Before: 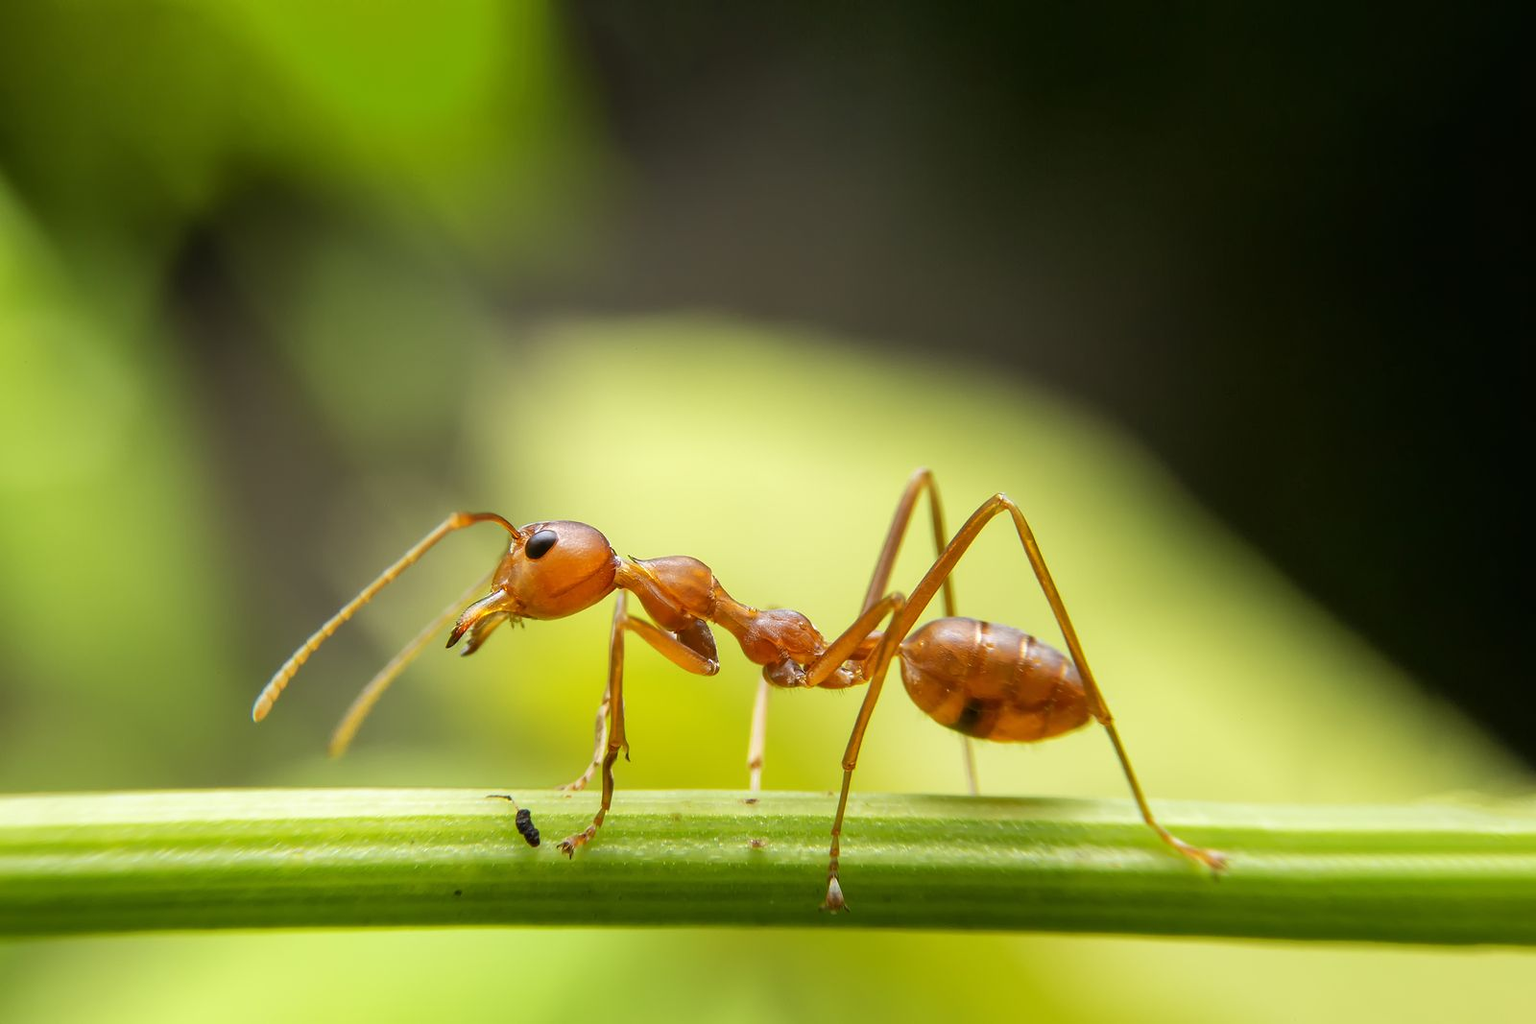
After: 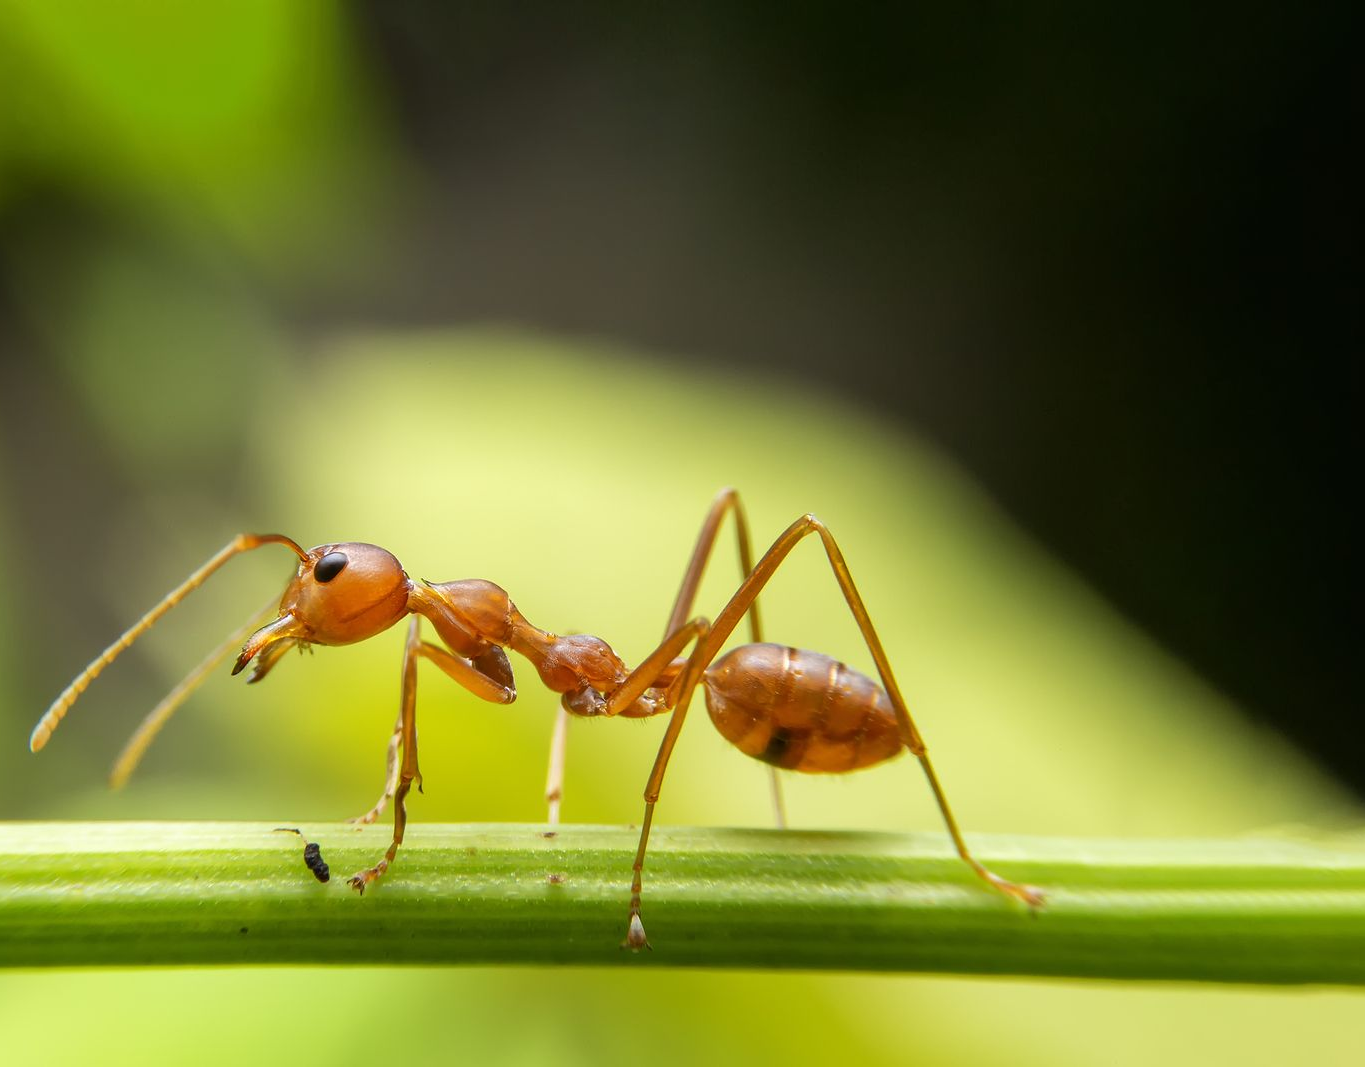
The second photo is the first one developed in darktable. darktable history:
crop and rotate: left 14.63%
